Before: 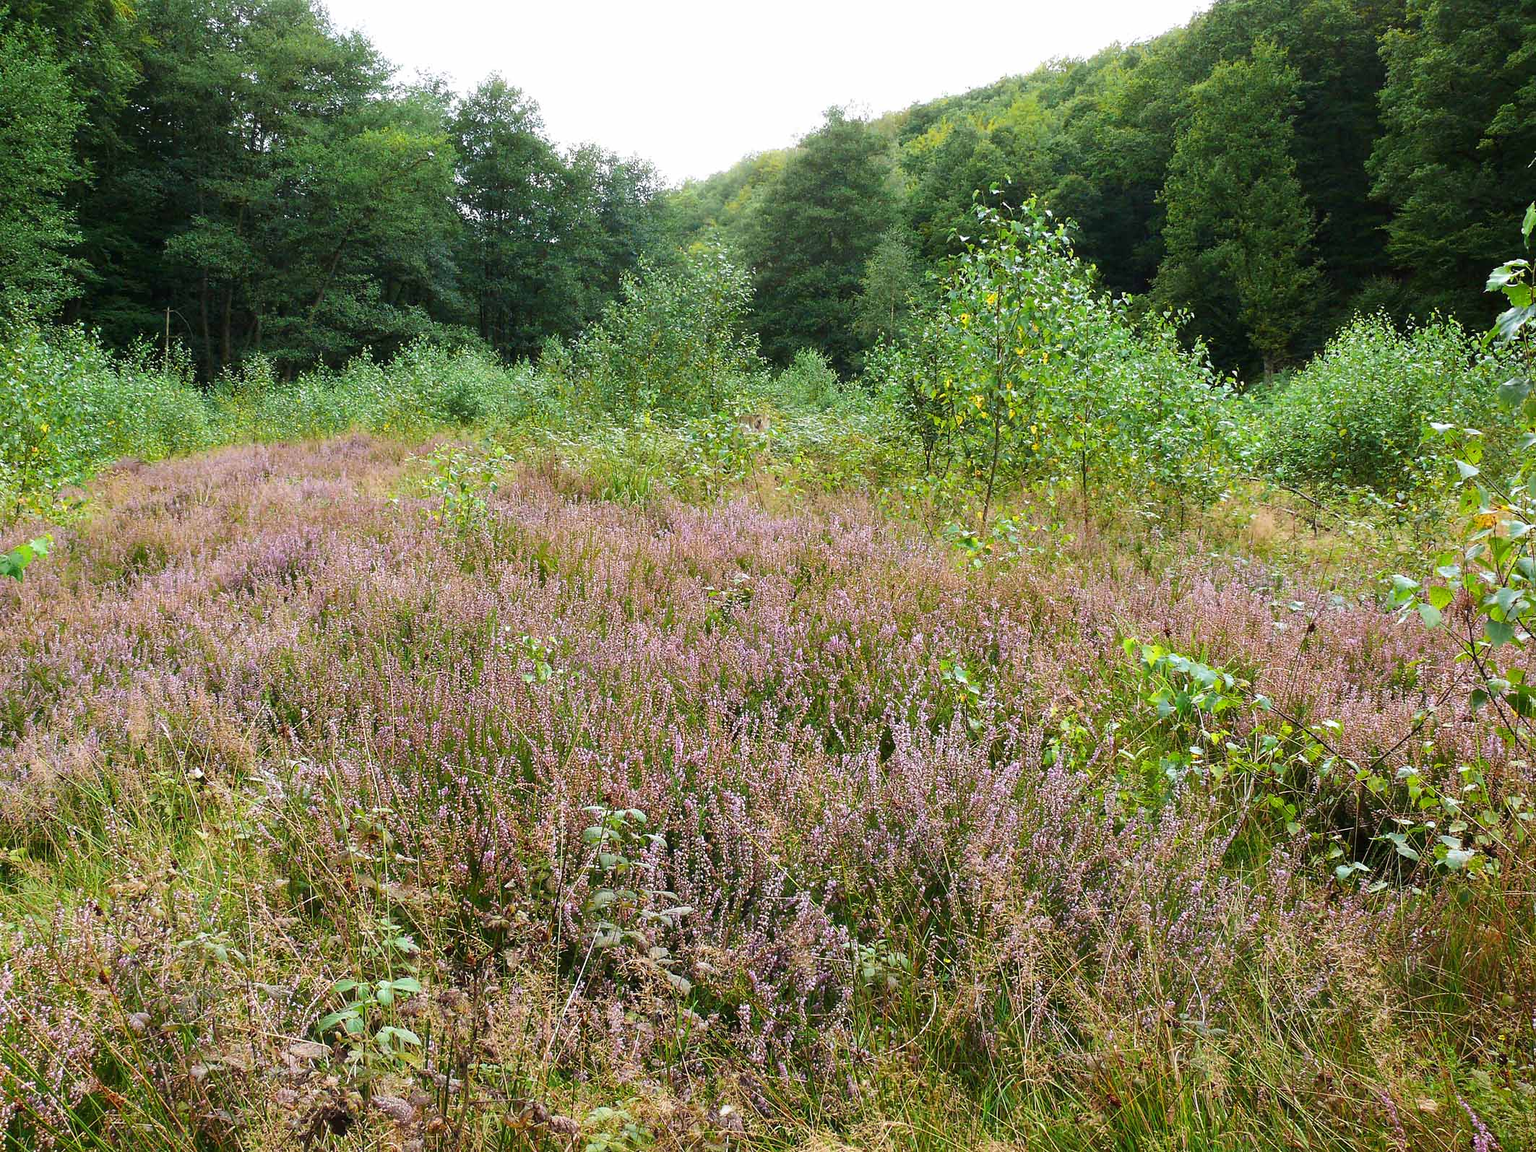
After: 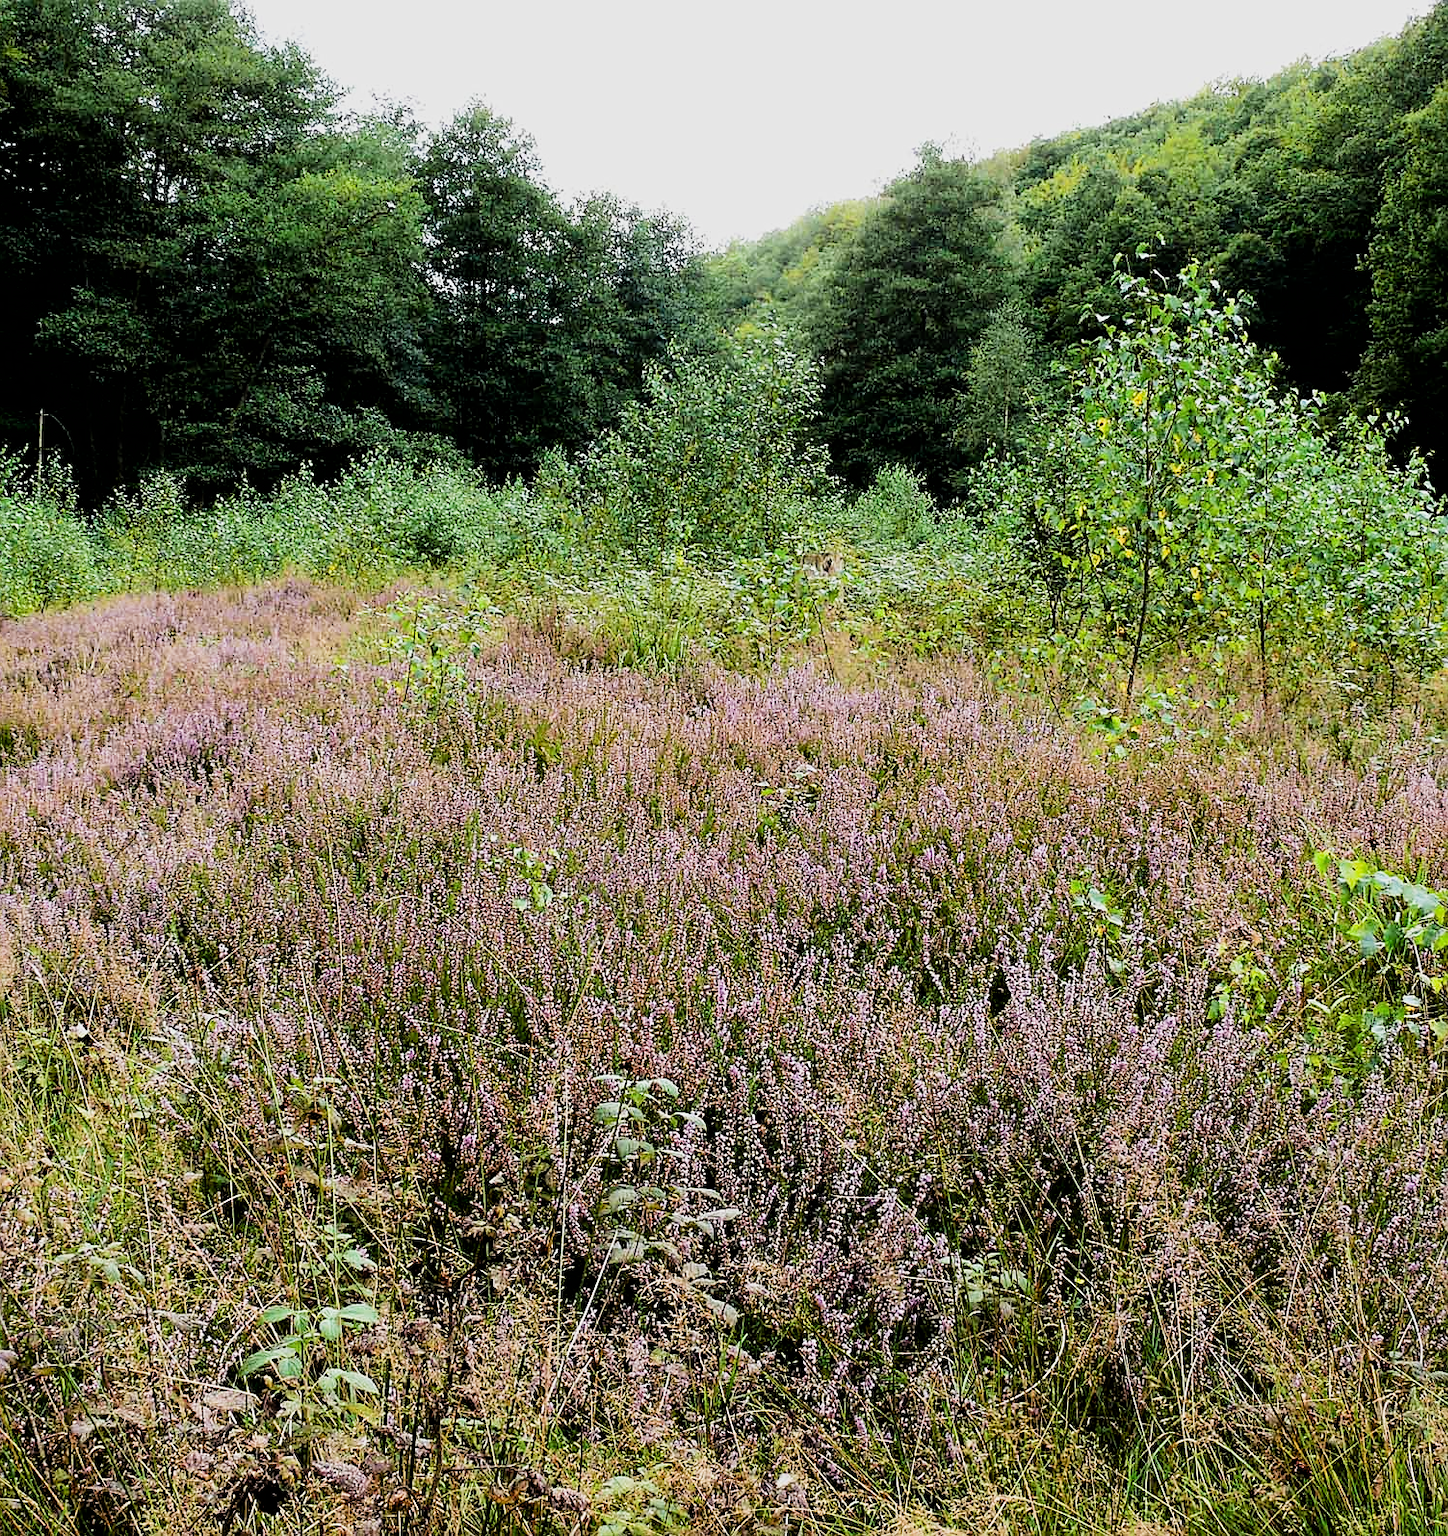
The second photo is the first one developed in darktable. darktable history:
exposure: black level correction 0.011, compensate highlight preservation false
filmic rgb: black relative exposure -5.11 EV, white relative exposure 4 EV, hardness 2.9, contrast 1.391, highlights saturation mix -30.17%
sharpen: on, module defaults
crop and rotate: left 8.969%, right 20.264%
